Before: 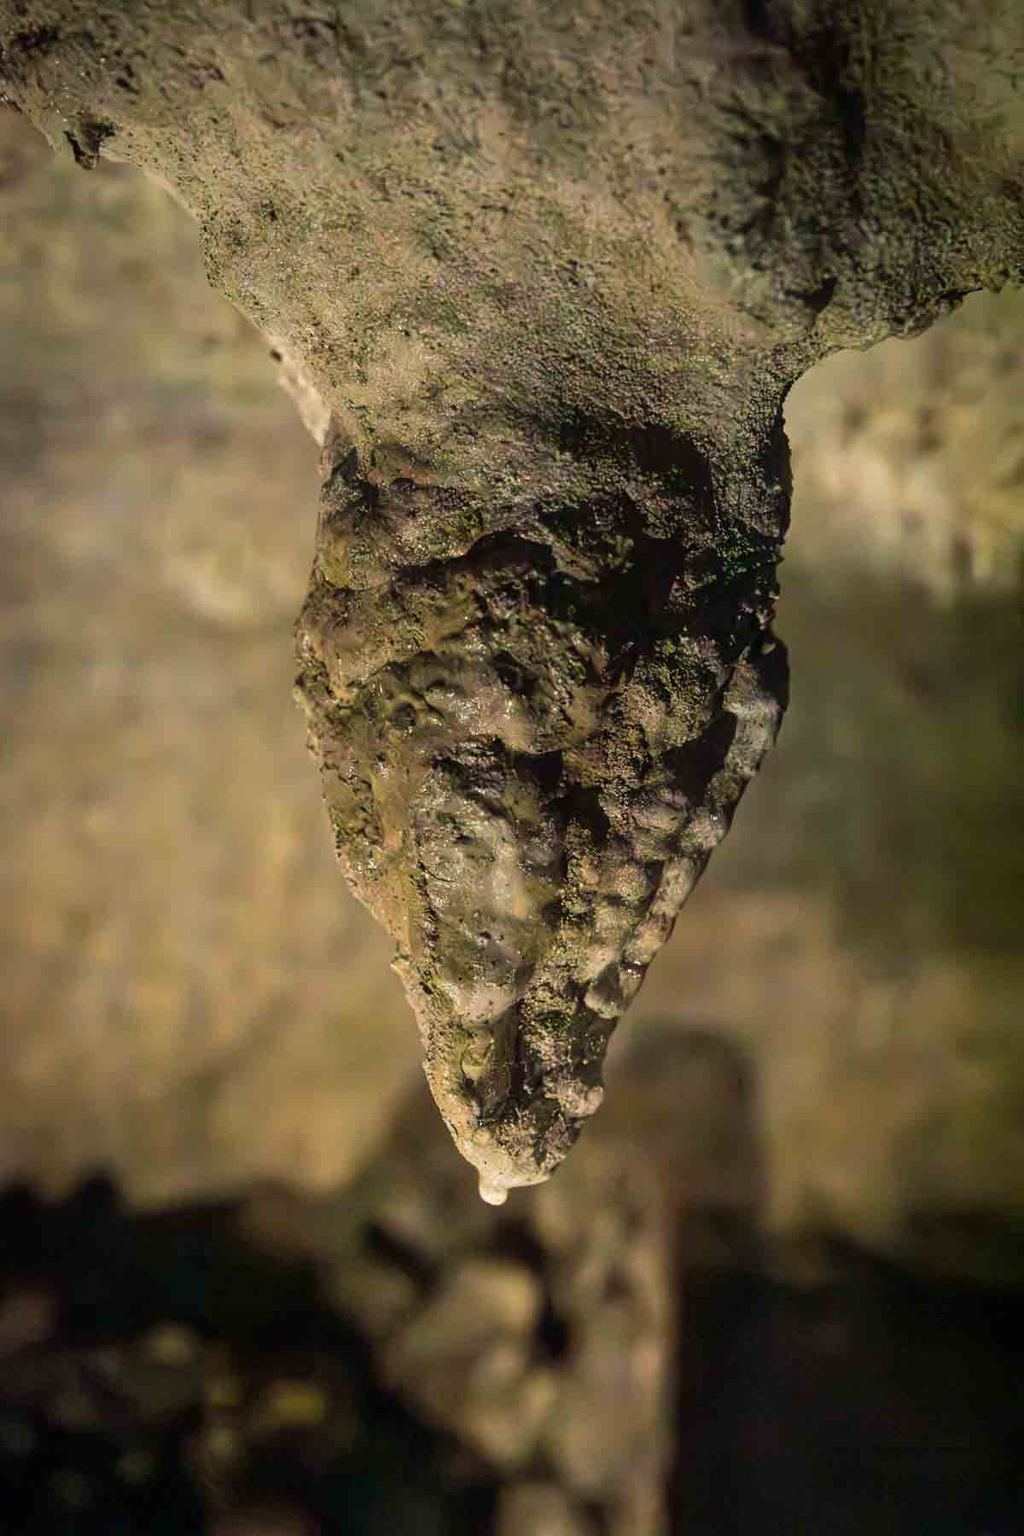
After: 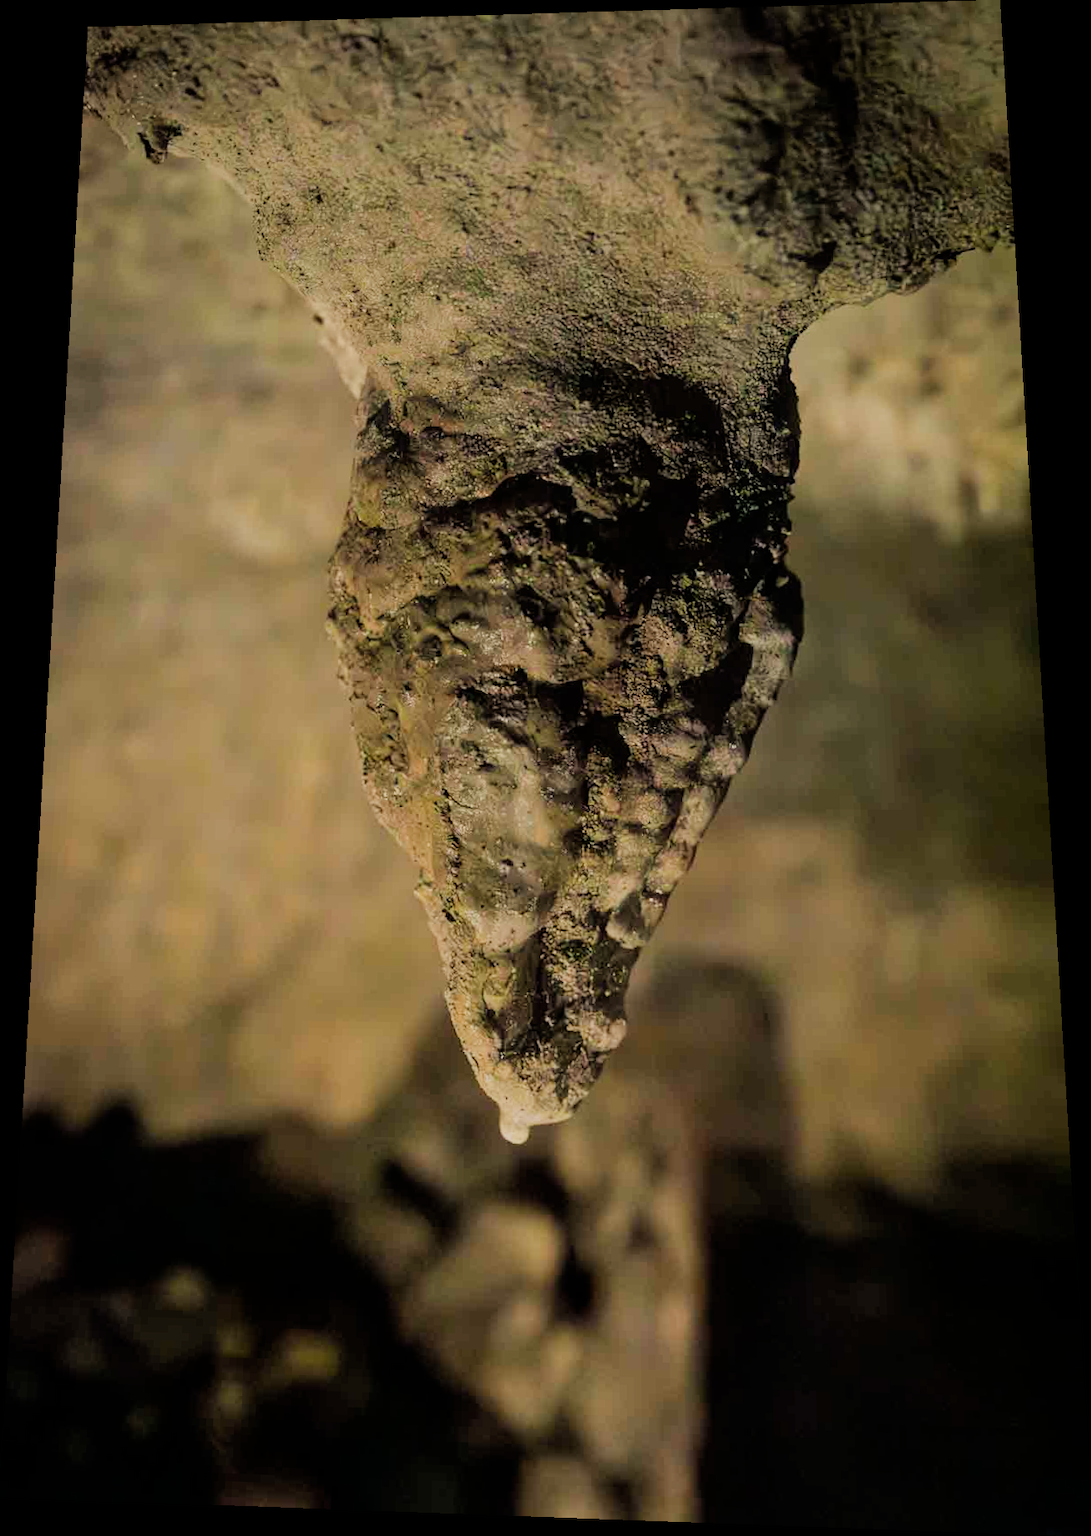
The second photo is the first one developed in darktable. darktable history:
rotate and perspective: rotation 0.128°, lens shift (vertical) -0.181, lens shift (horizontal) -0.044, shear 0.001, automatic cropping off
filmic rgb: black relative exposure -7.32 EV, white relative exposure 5.09 EV, hardness 3.2
white balance: red 1.029, blue 0.92
